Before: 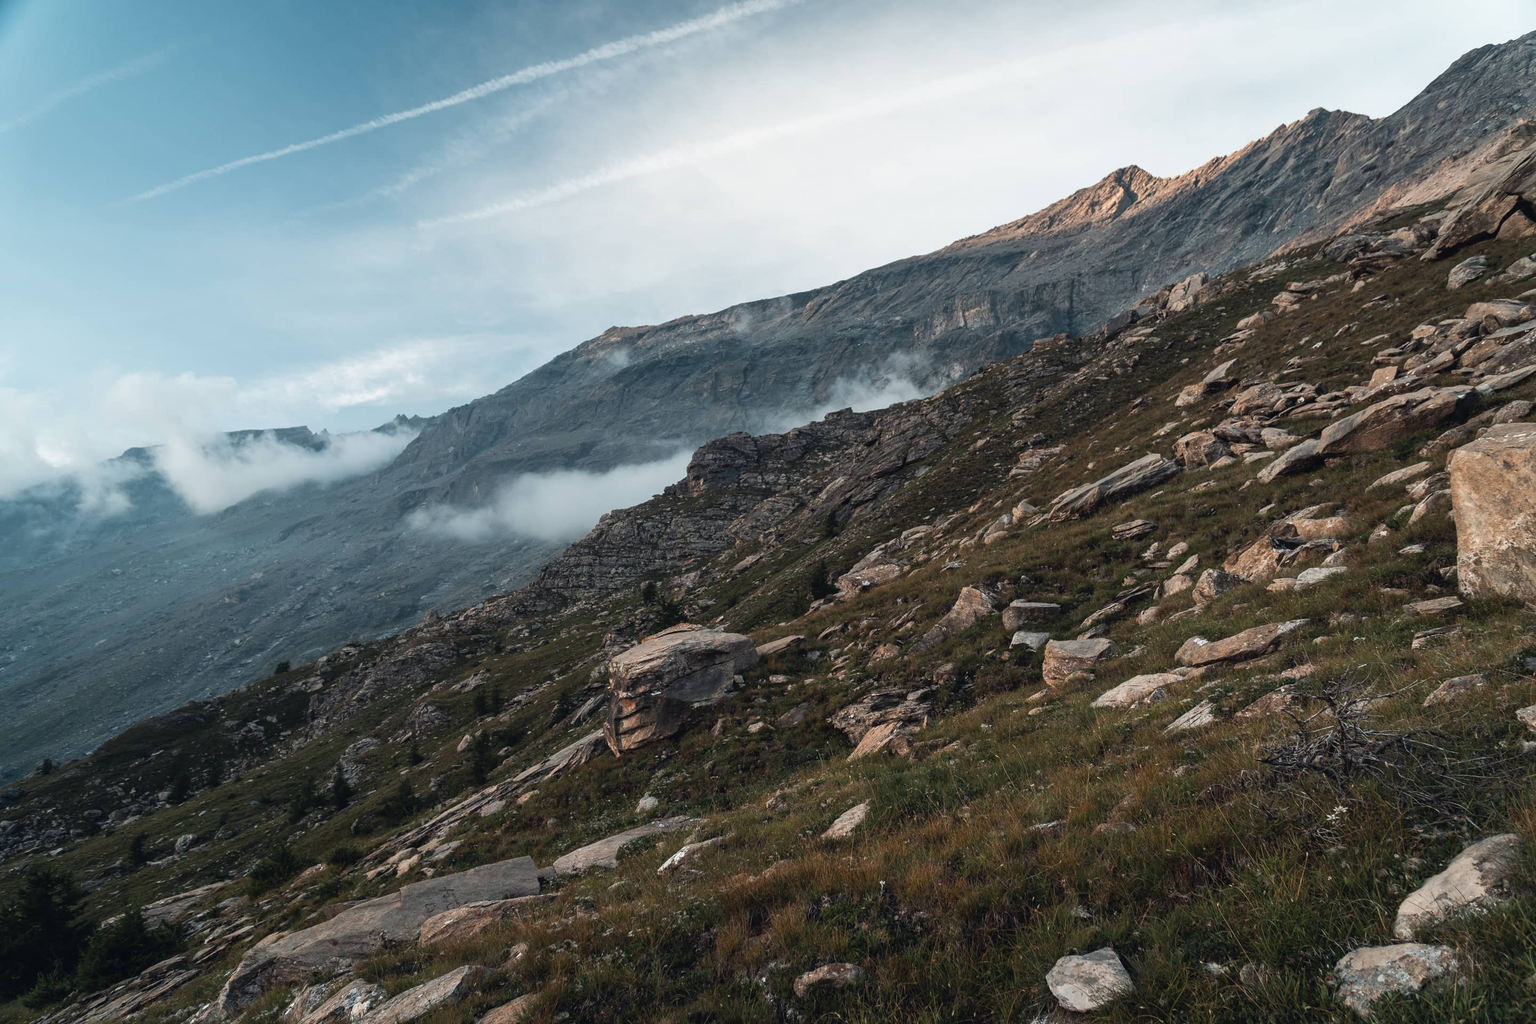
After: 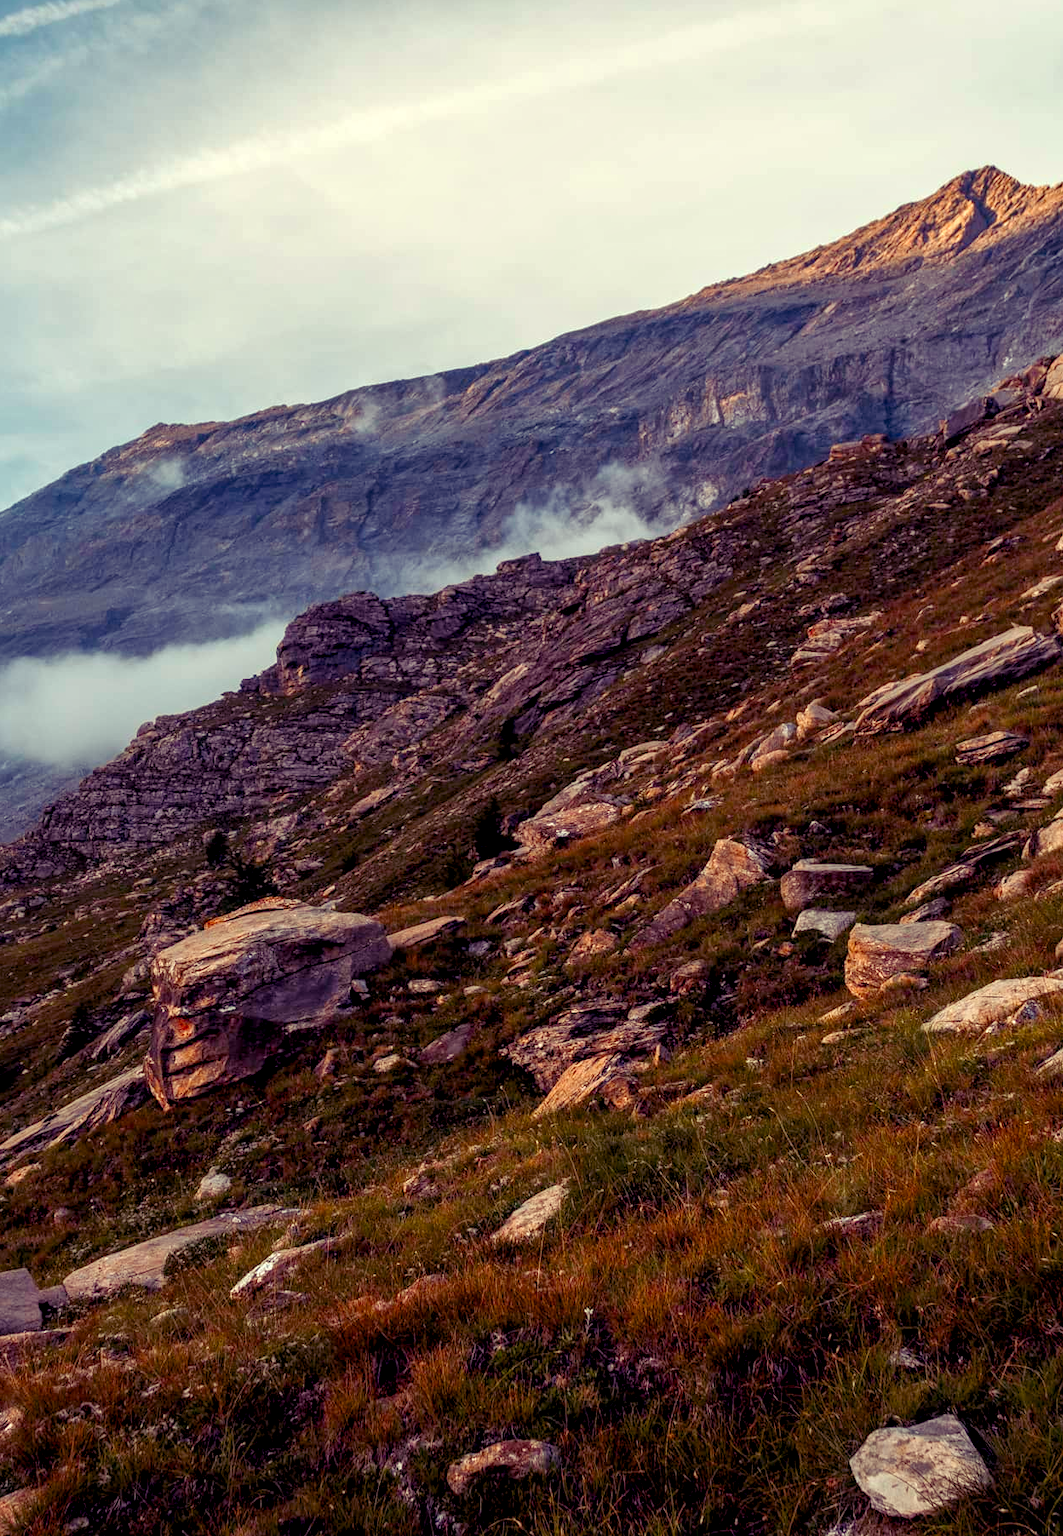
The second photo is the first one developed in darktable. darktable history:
color balance rgb: shadows lift › luminance -21.66%, shadows lift › chroma 8.98%, shadows lift › hue 283.37°, power › chroma 1.05%, power › hue 25.59°, highlights gain › luminance 6.08%, highlights gain › chroma 2.55%, highlights gain › hue 90°, global offset › luminance -0.87%, perceptual saturation grading › global saturation 25%, perceptual saturation grading › highlights -28.39%, perceptual saturation grading › shadows 33.98%
crop: left 33.452%, top 6.025%, right 23.155%
contrast brightness saturation: saturation 0.5
shadows and highlights: radius 125.46, shadows 21.19, highlights -21.19, low approximation 0.01
local contrast: detail 130%
